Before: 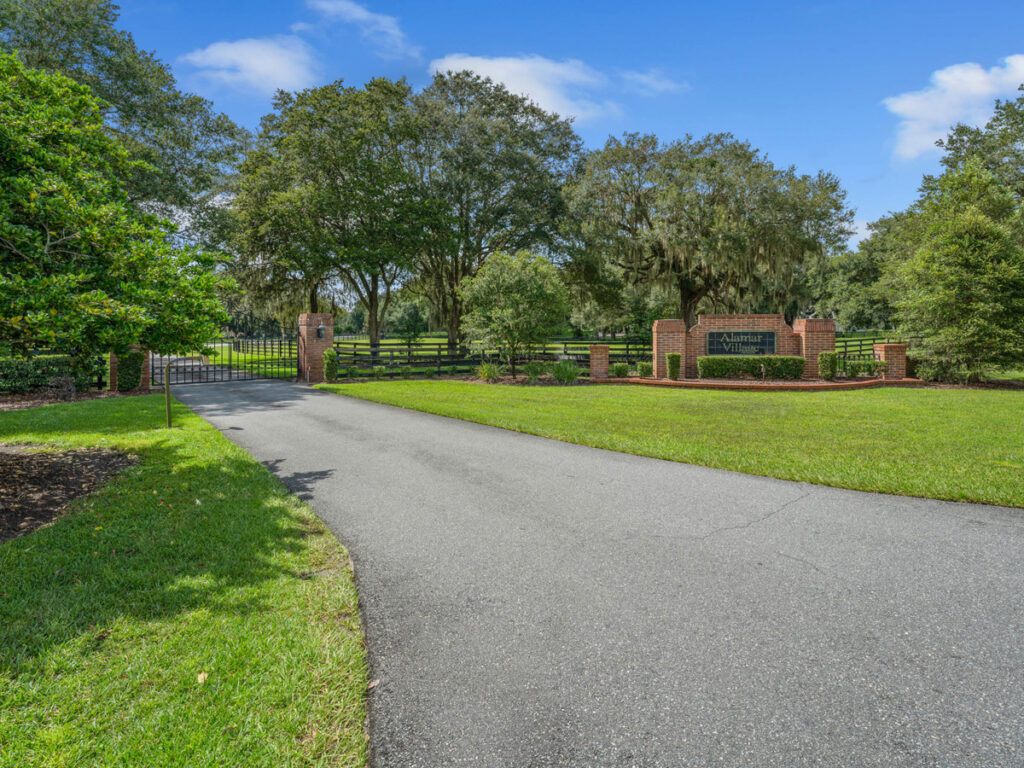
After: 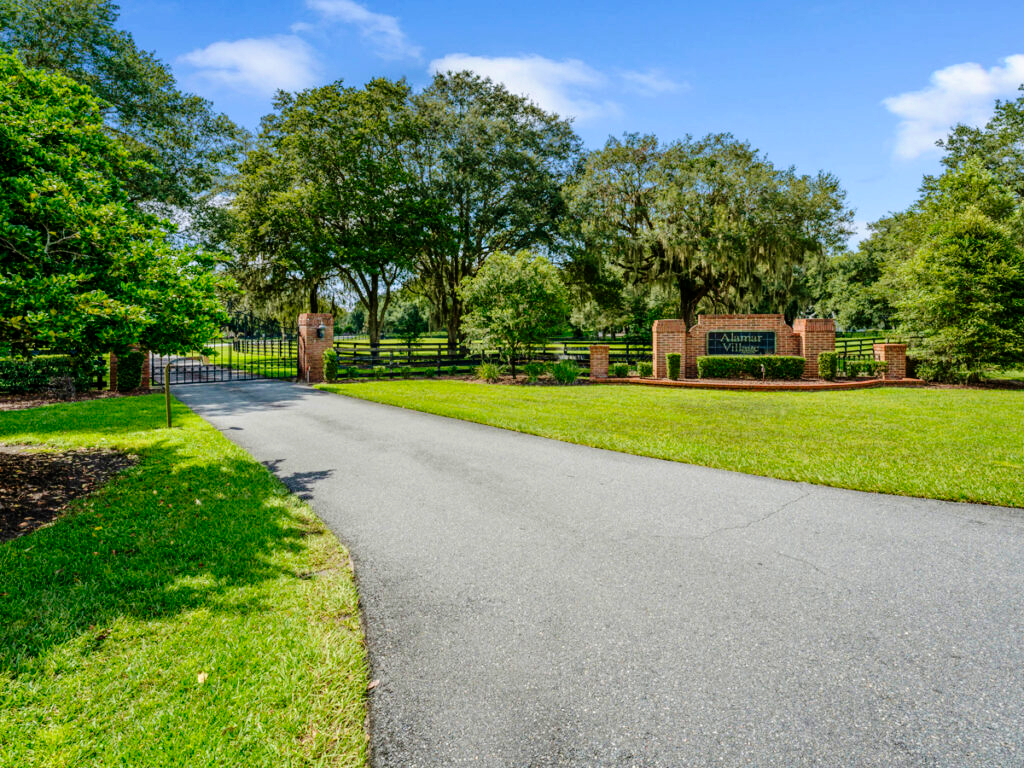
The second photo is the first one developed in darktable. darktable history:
velvia: on, module defaults
tone curve: curves: ch0 [(0, 0) (0.003, 0) (0.011, 0.001) (0.025, 0.001) (0.044, 0.003) (0.069, 0.009) (0.1, 0.018) (0.136, 0.032) (0.177, 0.074) (0.224, 0.13) (0.277, 0.218) (0.335, 0.321) (0.399, 0.425) (0.468, 0.523) (0.543, 0.617) (0.623, 0.708) (0.709, 0.789) (0.801, 0.873) (0.898, 0.967) (1, 1)], preserve colors none
